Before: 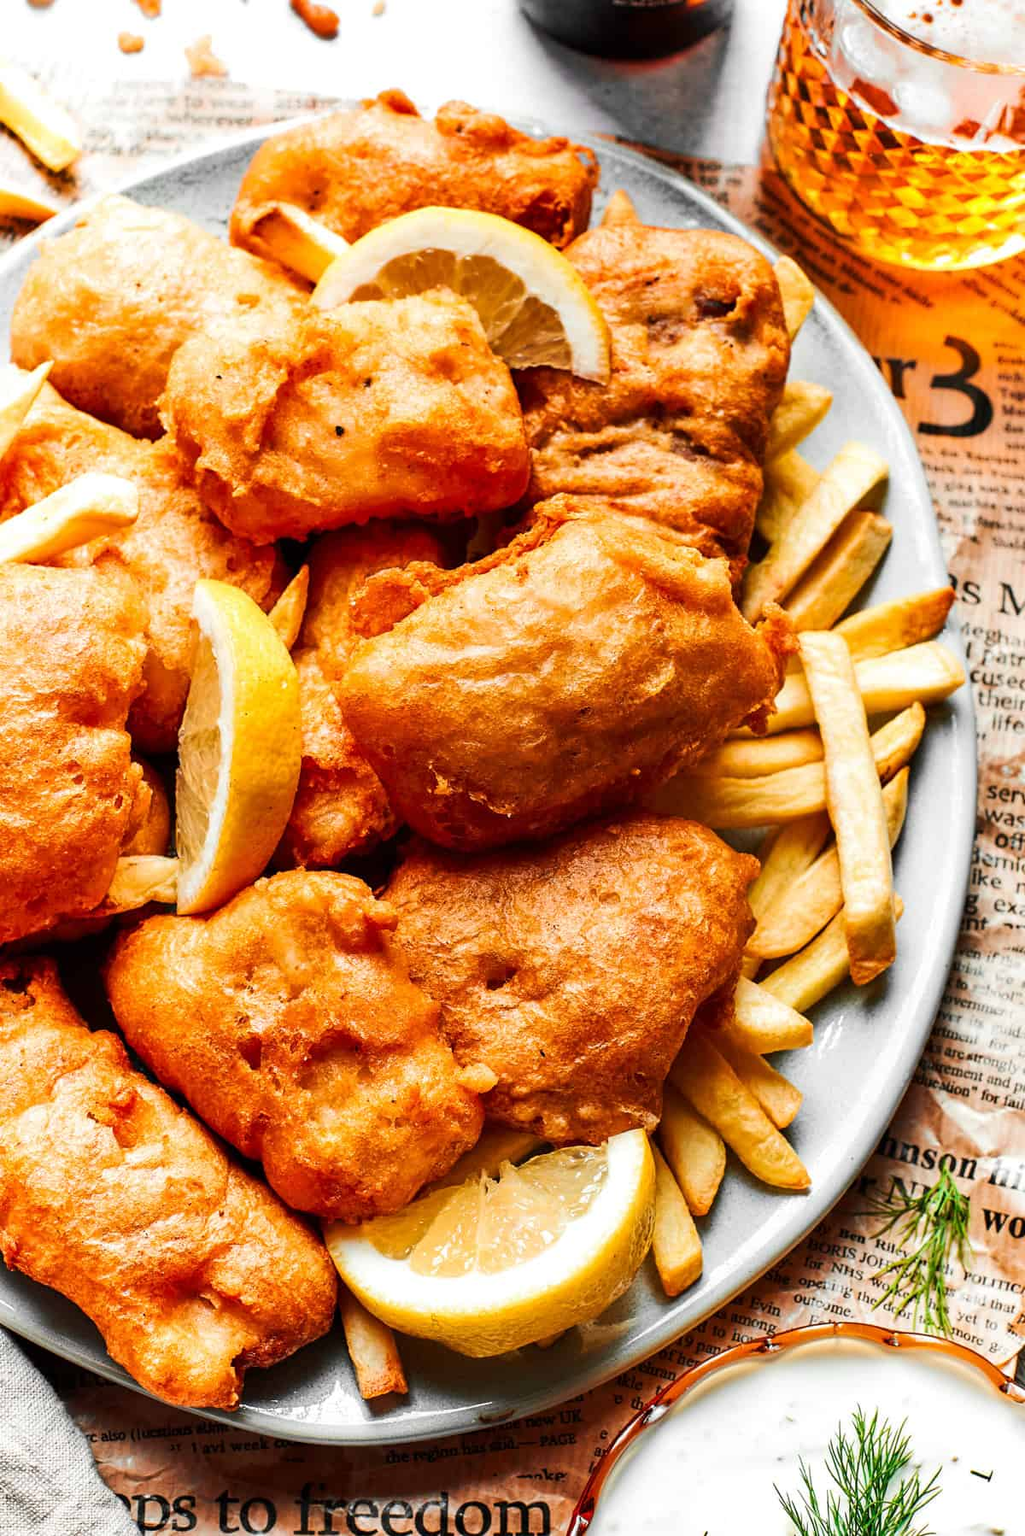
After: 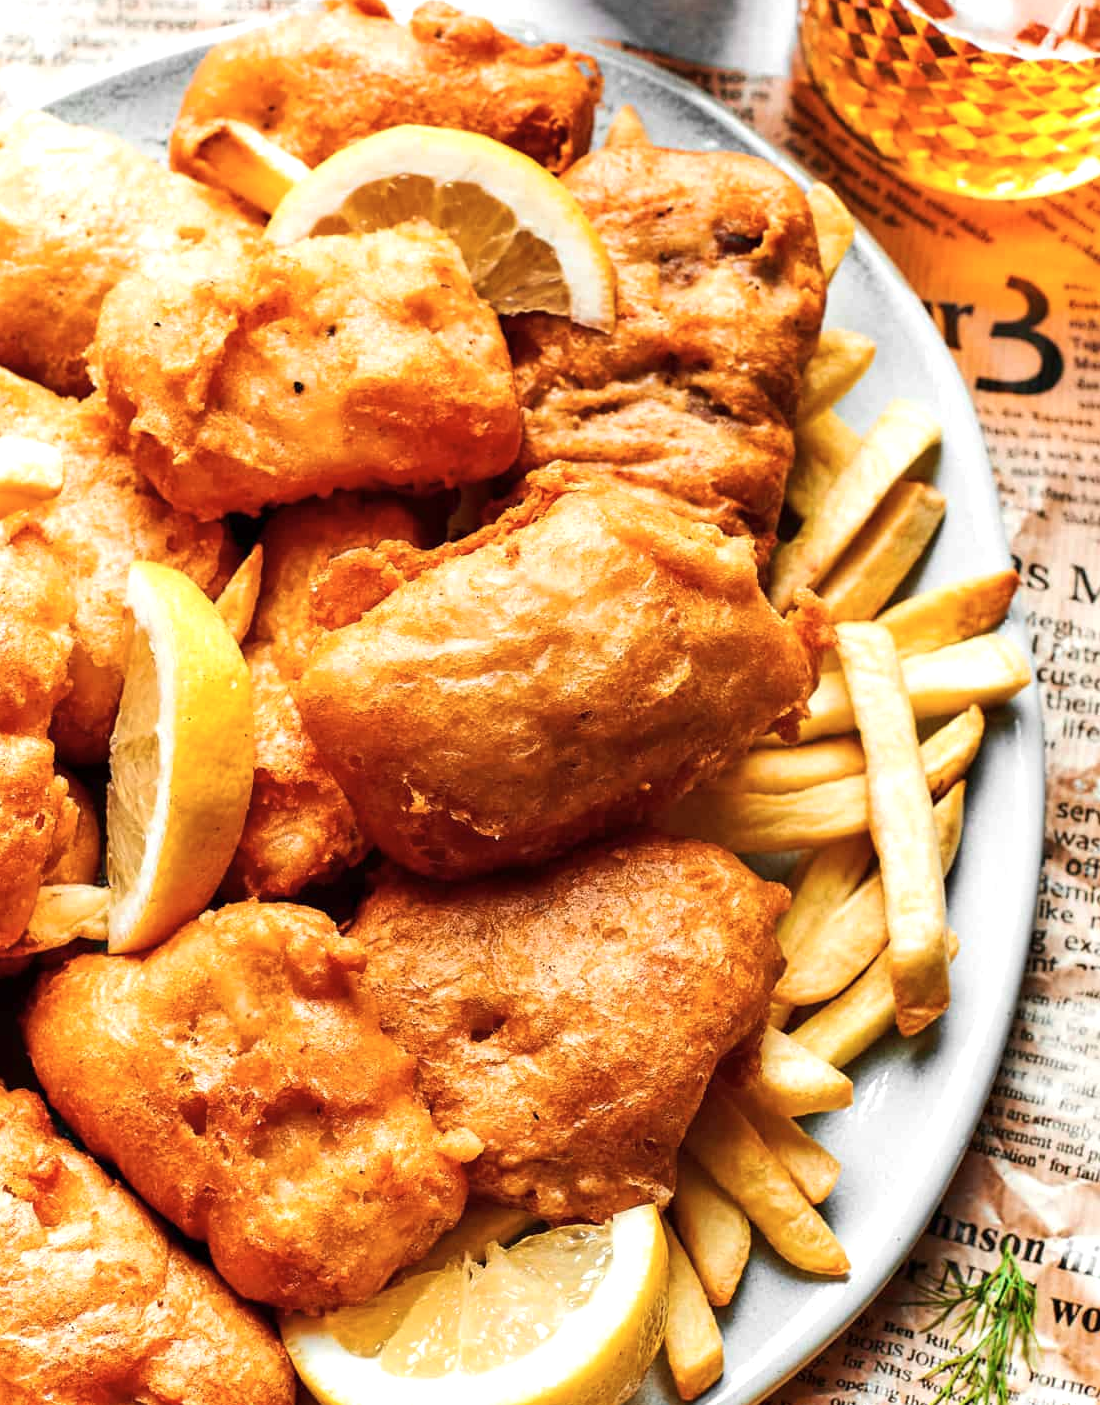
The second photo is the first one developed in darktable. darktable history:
exposure: exposure 0.197 EV, compensate highlight preservation false
crop: left 8.285%, top 6.538%, bottom 15.315%
color zones: curves: ch1 [(0, 0.469) (0.01, 0.469) (0.12, 0.446) (0.248, 0.469) (0.5, 0.5) (0.748, 0.5) (0.99, 0.469) (1, 0.469)]
